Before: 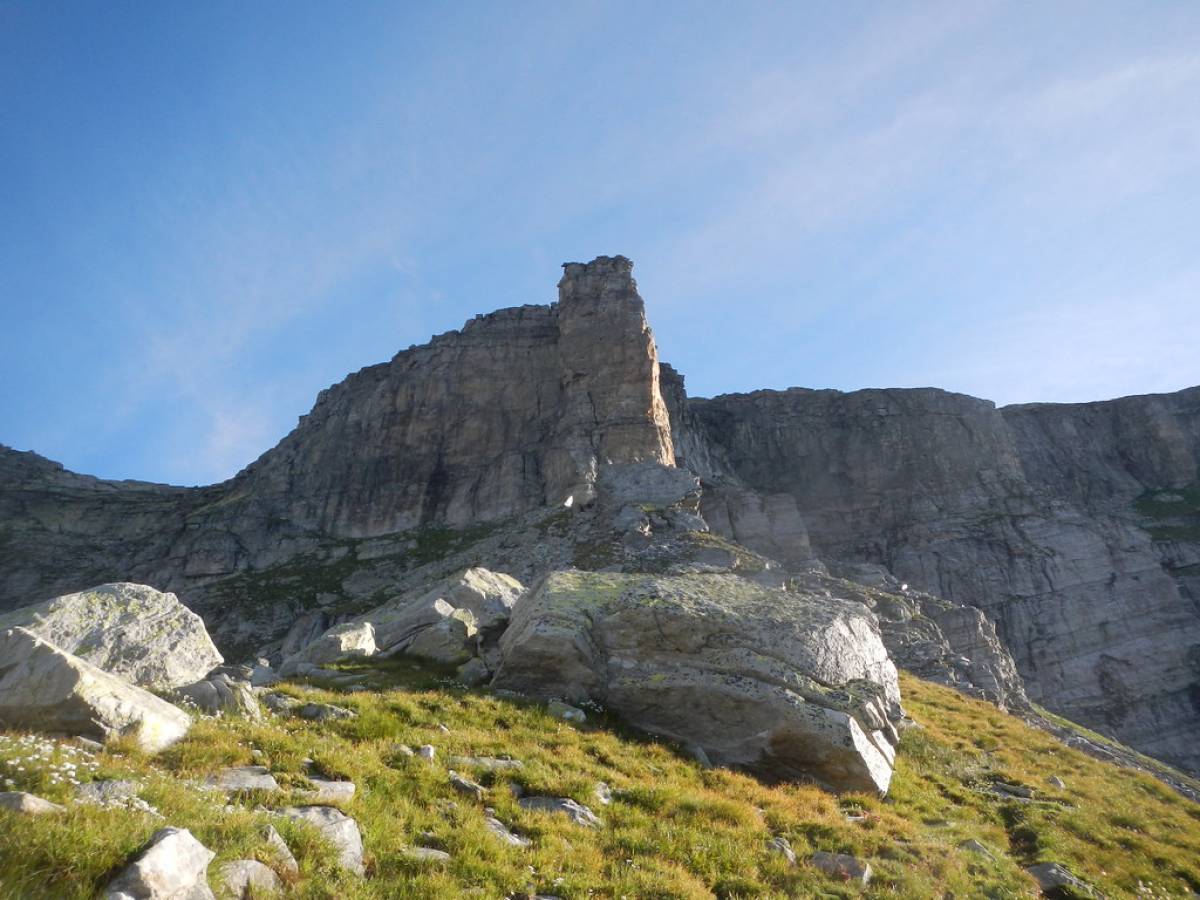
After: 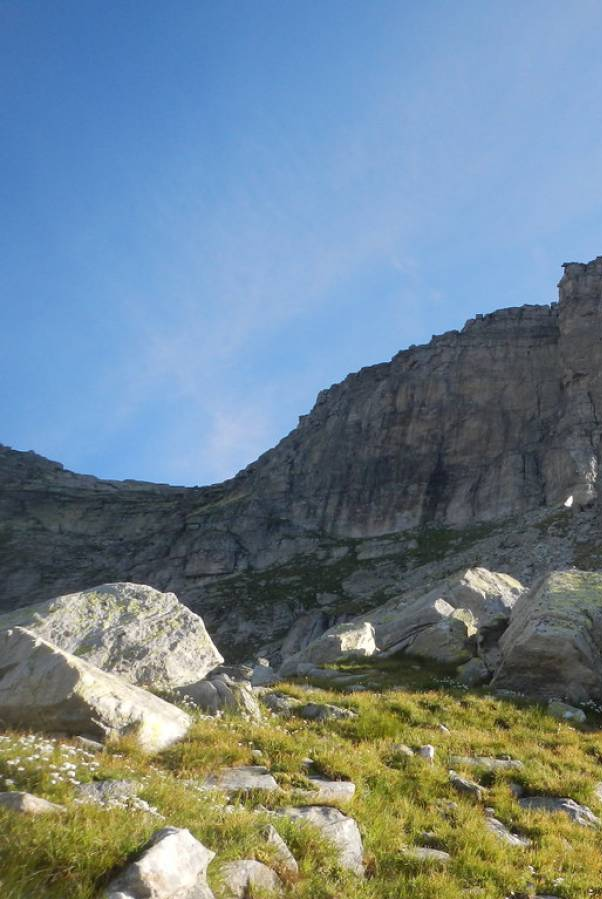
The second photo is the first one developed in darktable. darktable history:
crop and rotate: left 0.01%, top 0%, right 49.768%
